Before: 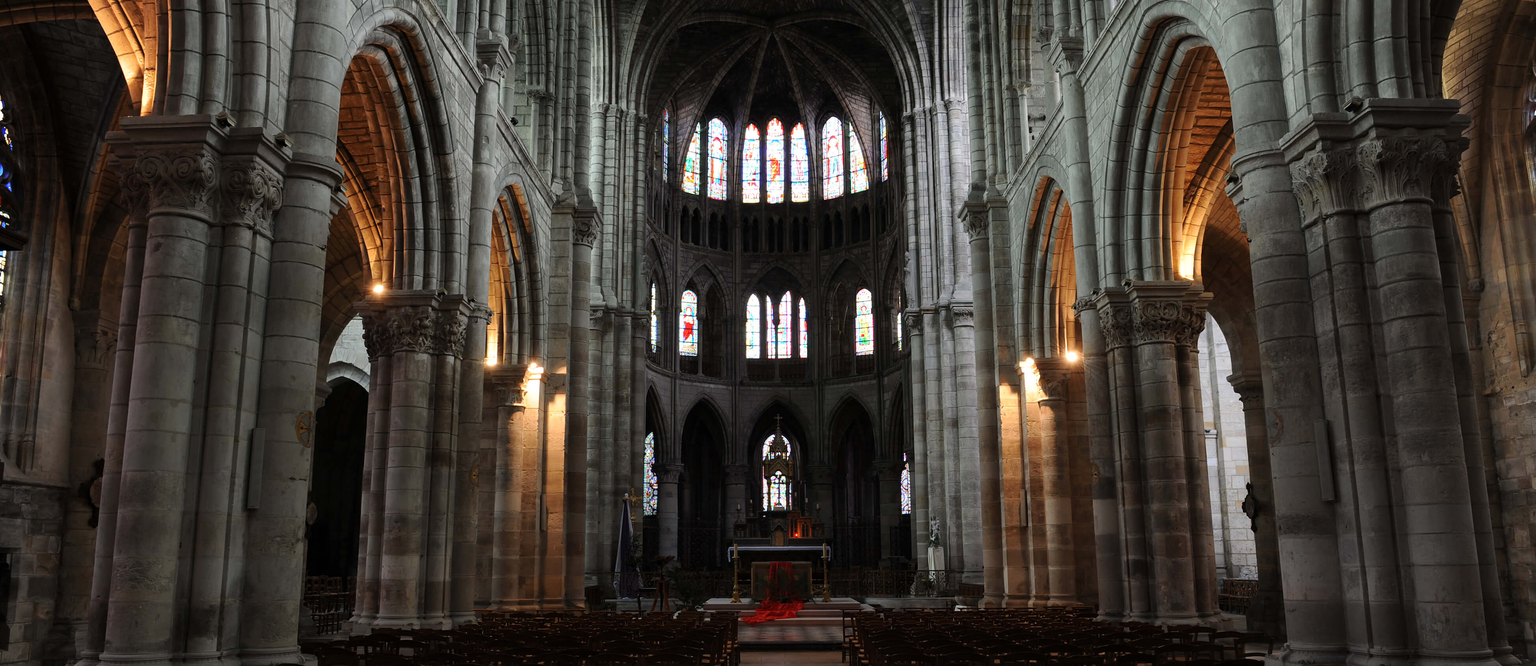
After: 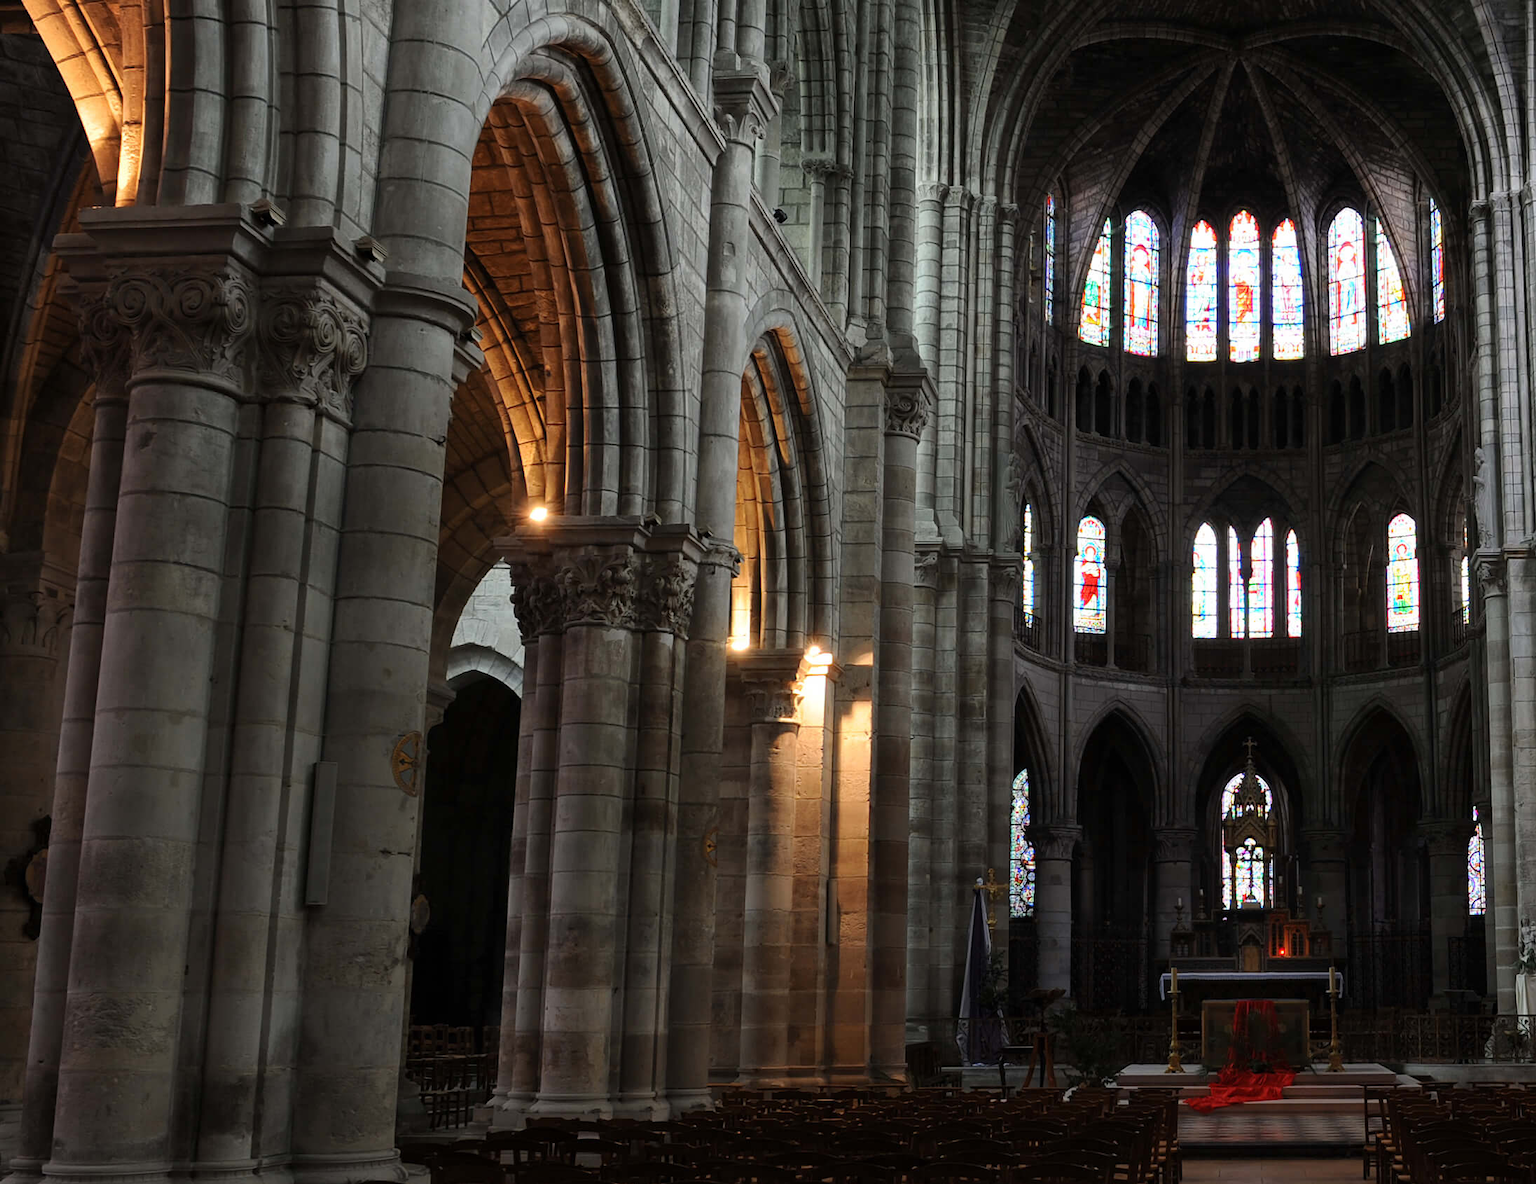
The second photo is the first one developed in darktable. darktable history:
crop: left 4.929%, right 38.828%
